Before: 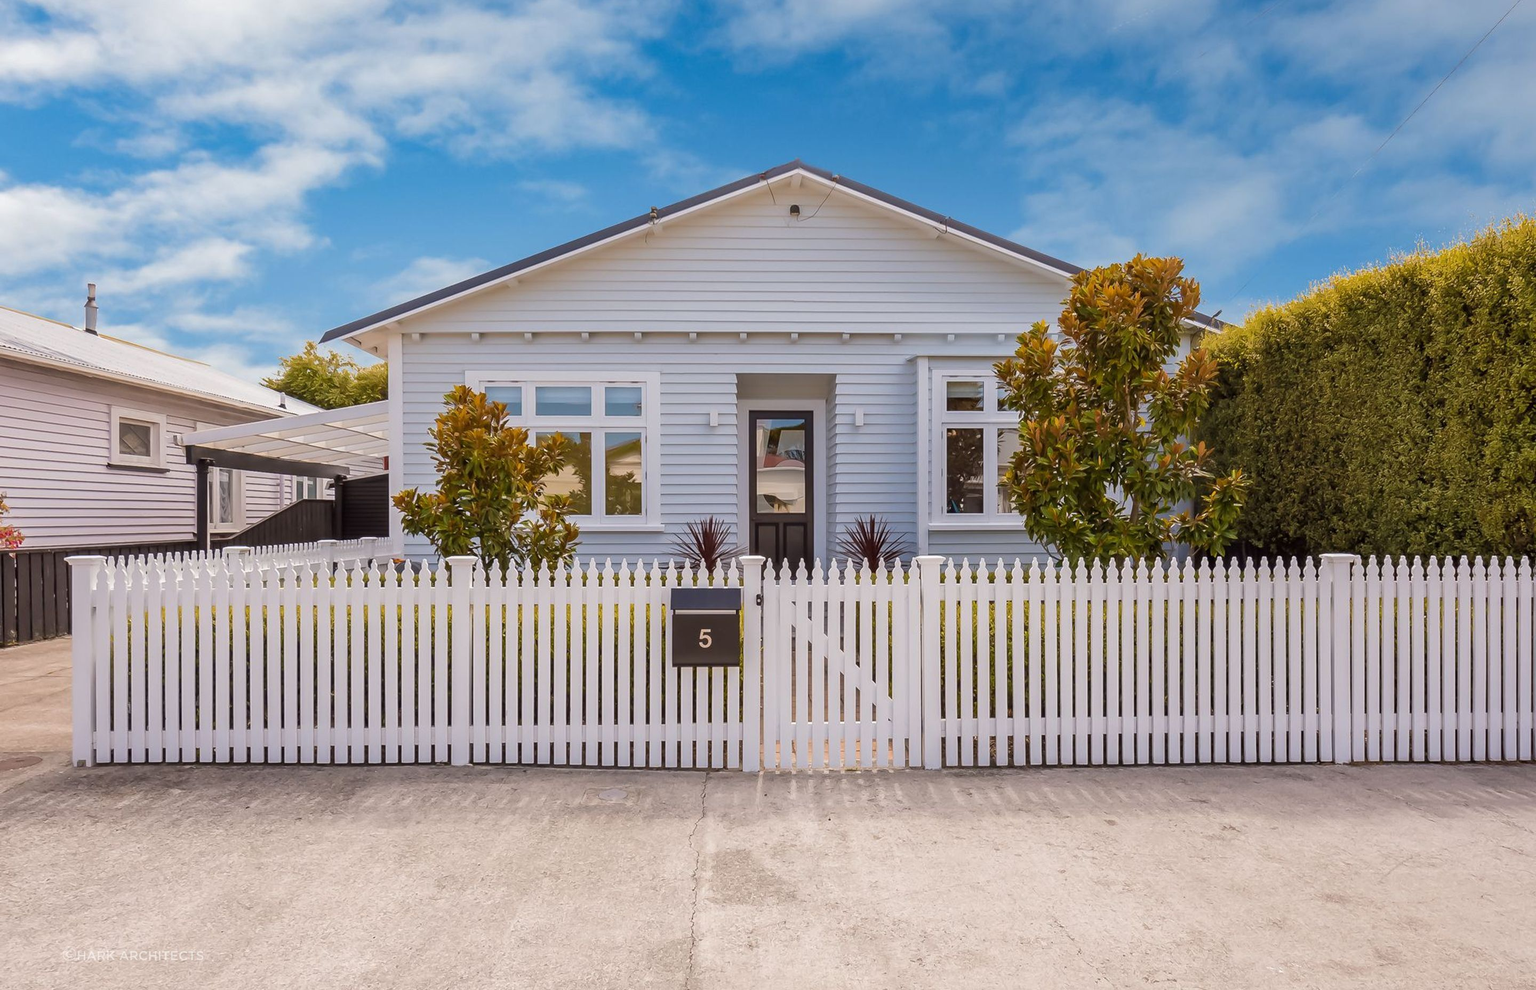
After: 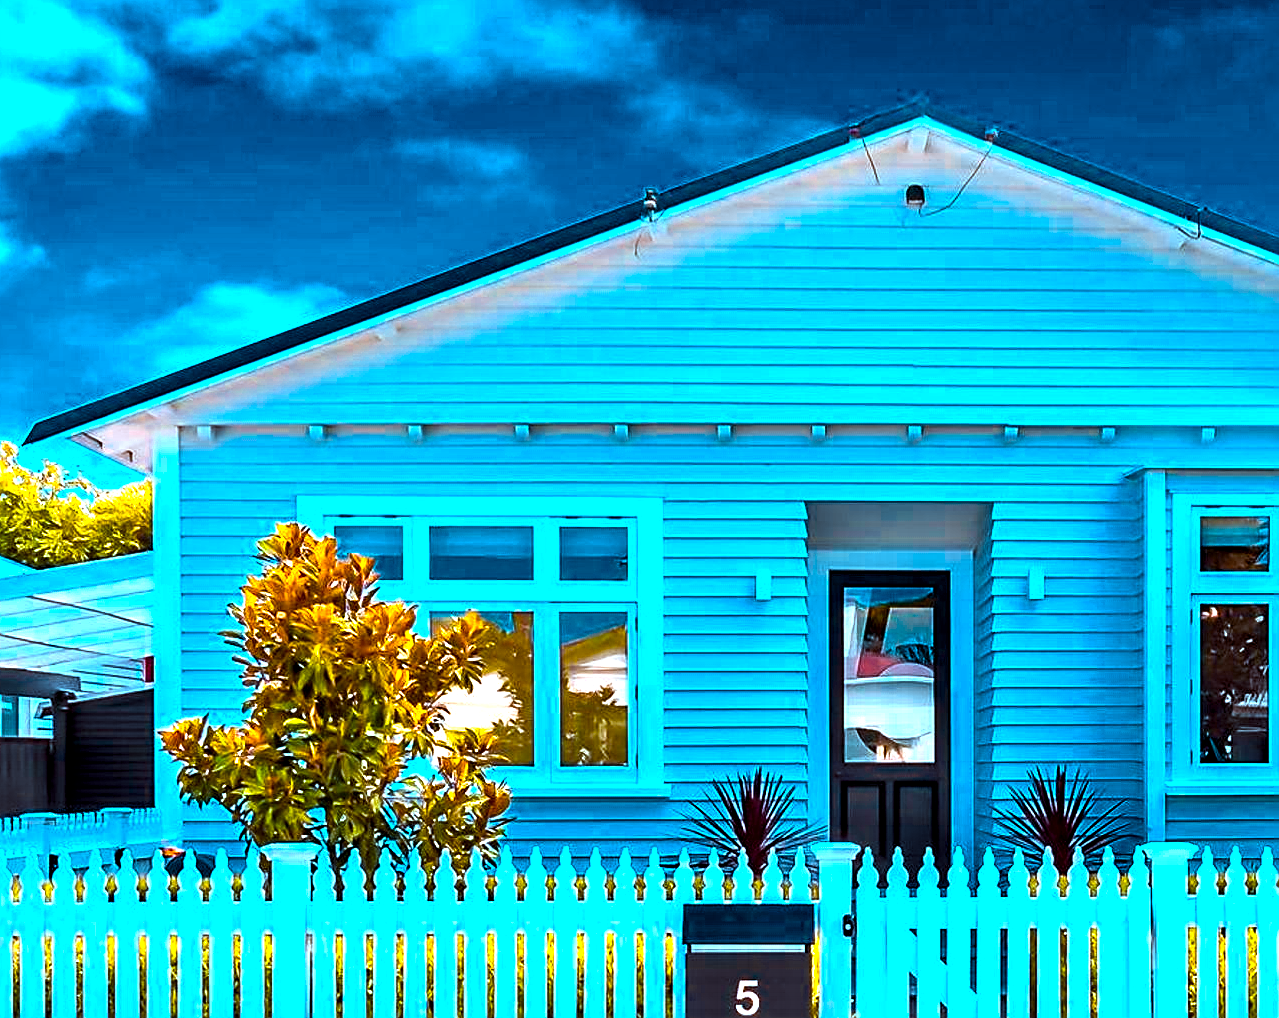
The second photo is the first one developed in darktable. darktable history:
color balance rgb: linear chroma grading › global chroma 6.812%, perceptual saturation grading › global saturation 25.918%, perceptual brilliance grading › global brilliance 14.448%, perceptual brilliance grading › shadows -35.705%, global vibrance 20%
crop: left 19.969%, top 10.747%, right 35.616%, bottom 34.371%
contrast equalizer: octaves 7, y [[0.601, 0.6, 0.598, 0.598, 0.6, 0.601], [0.5 ×6], [0.5 ×6], [0 ×6], [0 ×6]]
color calibration: output R [1.422, -0.35, -0.252, 0], output G [-0.238, 1.259, -0.084, 0], output B [-0.081, -0.196, 1.58, 0], output brightness [0.49, 0.671, -0.57, 0], x 0.372, y 0.386, temperature 4284.68 K
sharpen: radius 1.951
